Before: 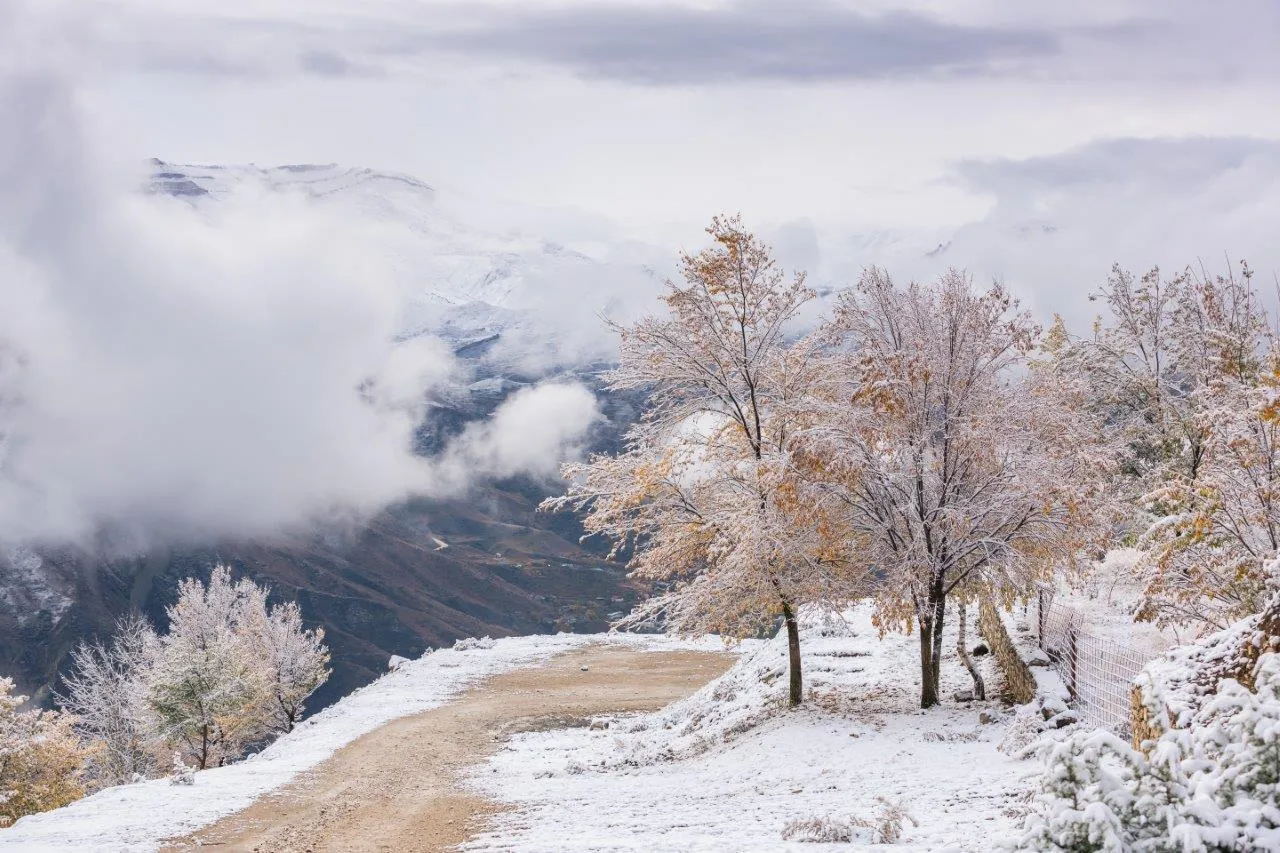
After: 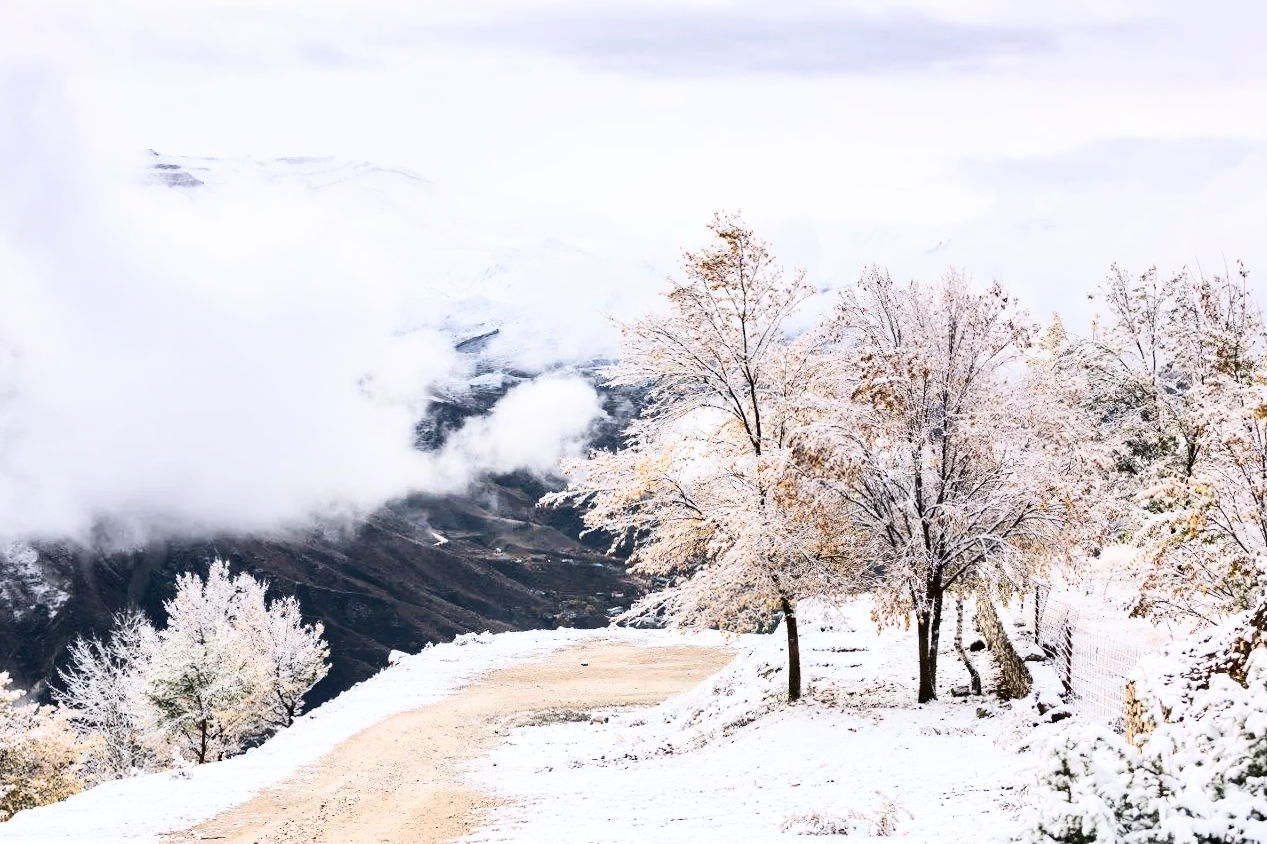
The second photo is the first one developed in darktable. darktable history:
contrast brightness saturation: contrast 0.5, saturation -0.1
rotate and perspective: rotation 0.174°, lens shift (vertical) 0.013, lens shift (horizontal) 0.019, shear 0.001, automatic cropping original format, crop left 0.007, crop right 0.991, crop top 0.016, crop bottom 0.997
exposure: exposure 0.15 EV, compensate highlight preservation false
